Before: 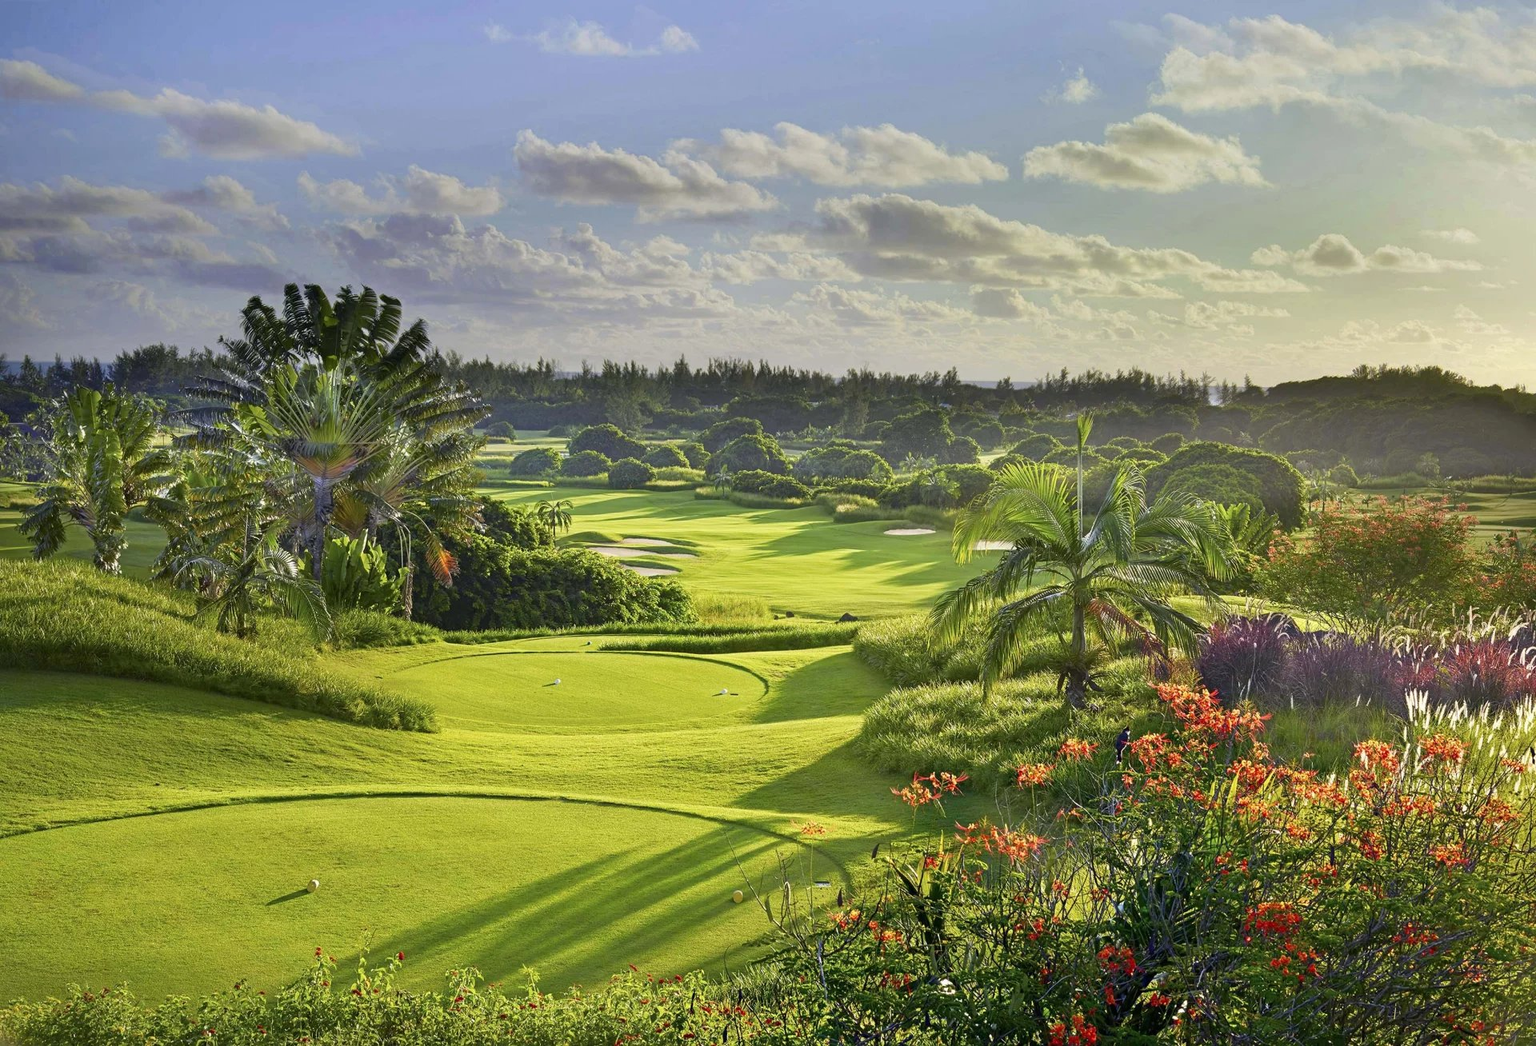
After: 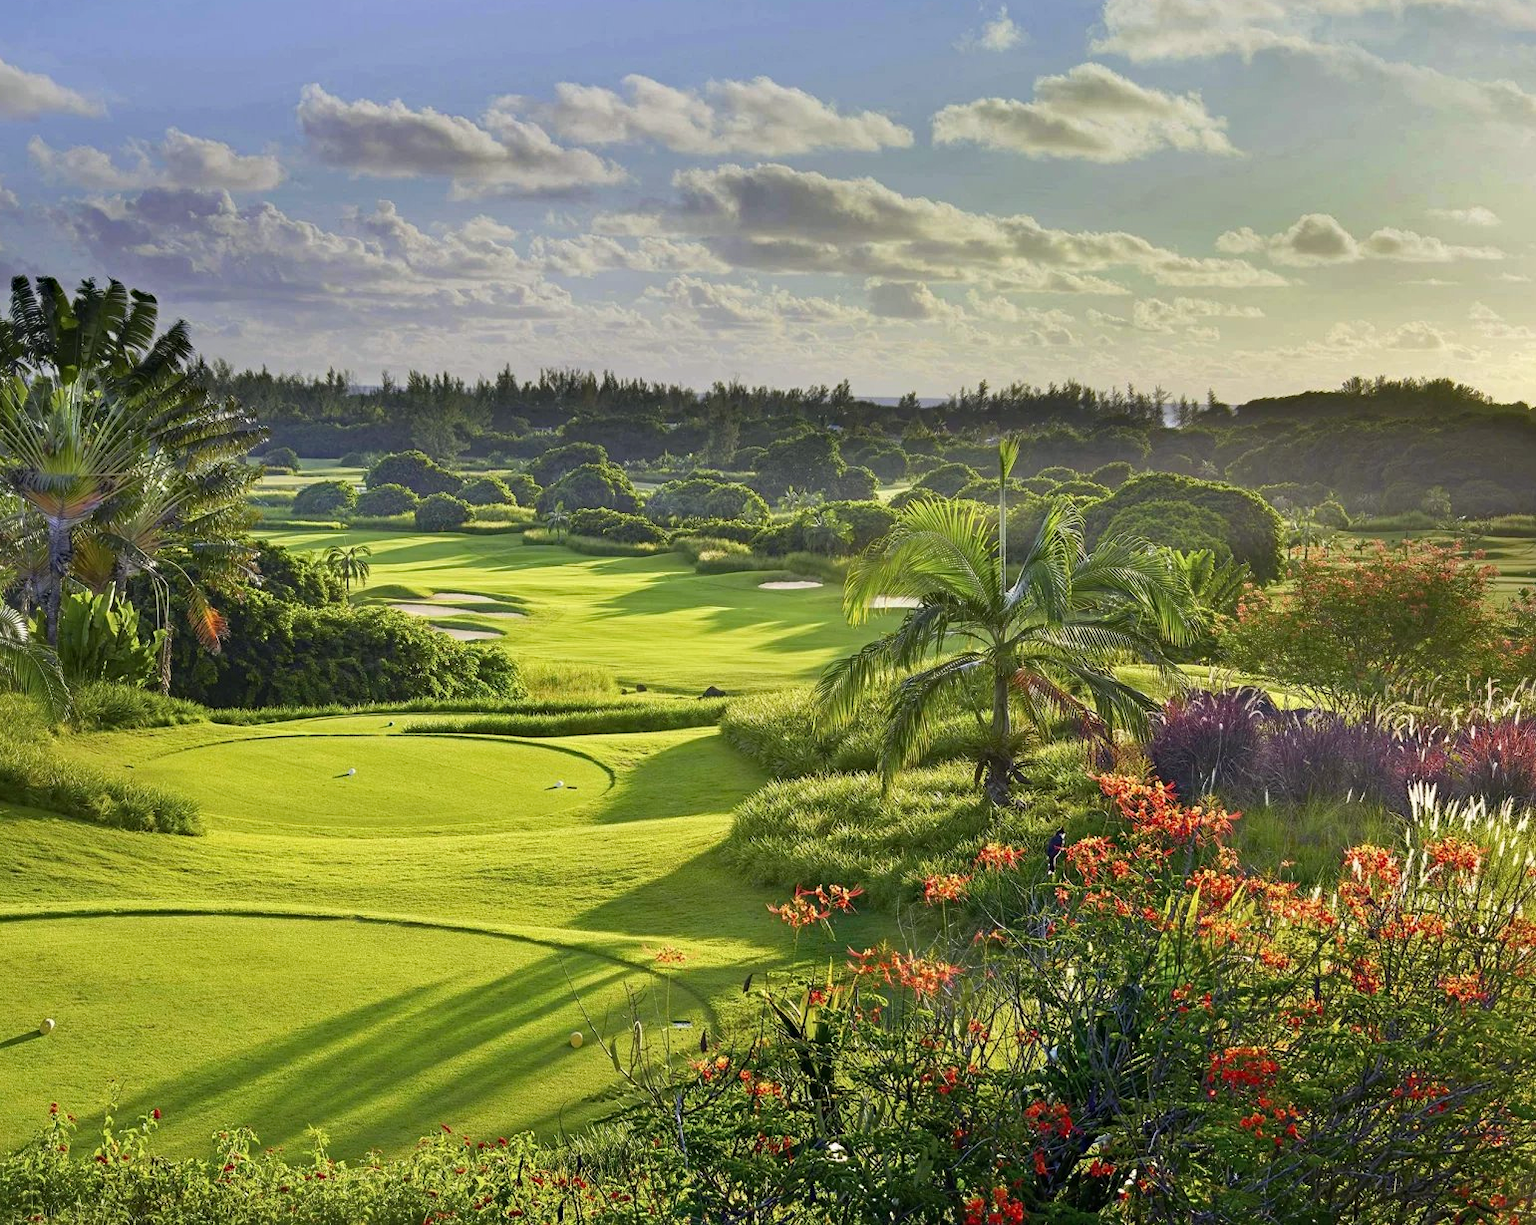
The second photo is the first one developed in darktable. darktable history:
crop and rotate: left 17.947%, top 6%, right 1.78%
haze removal: compatibility mode true, adaptive false
